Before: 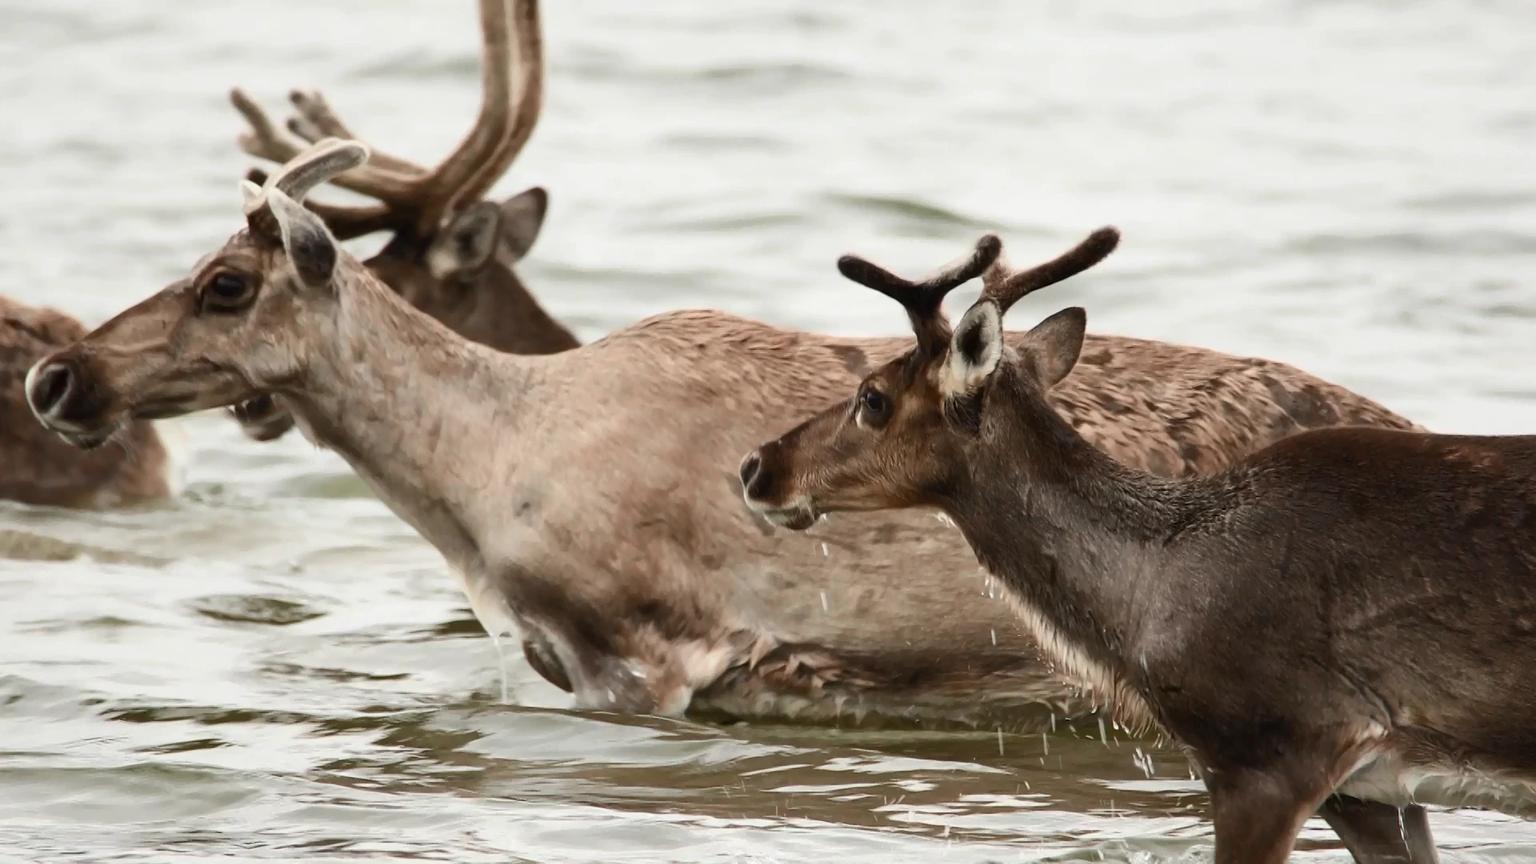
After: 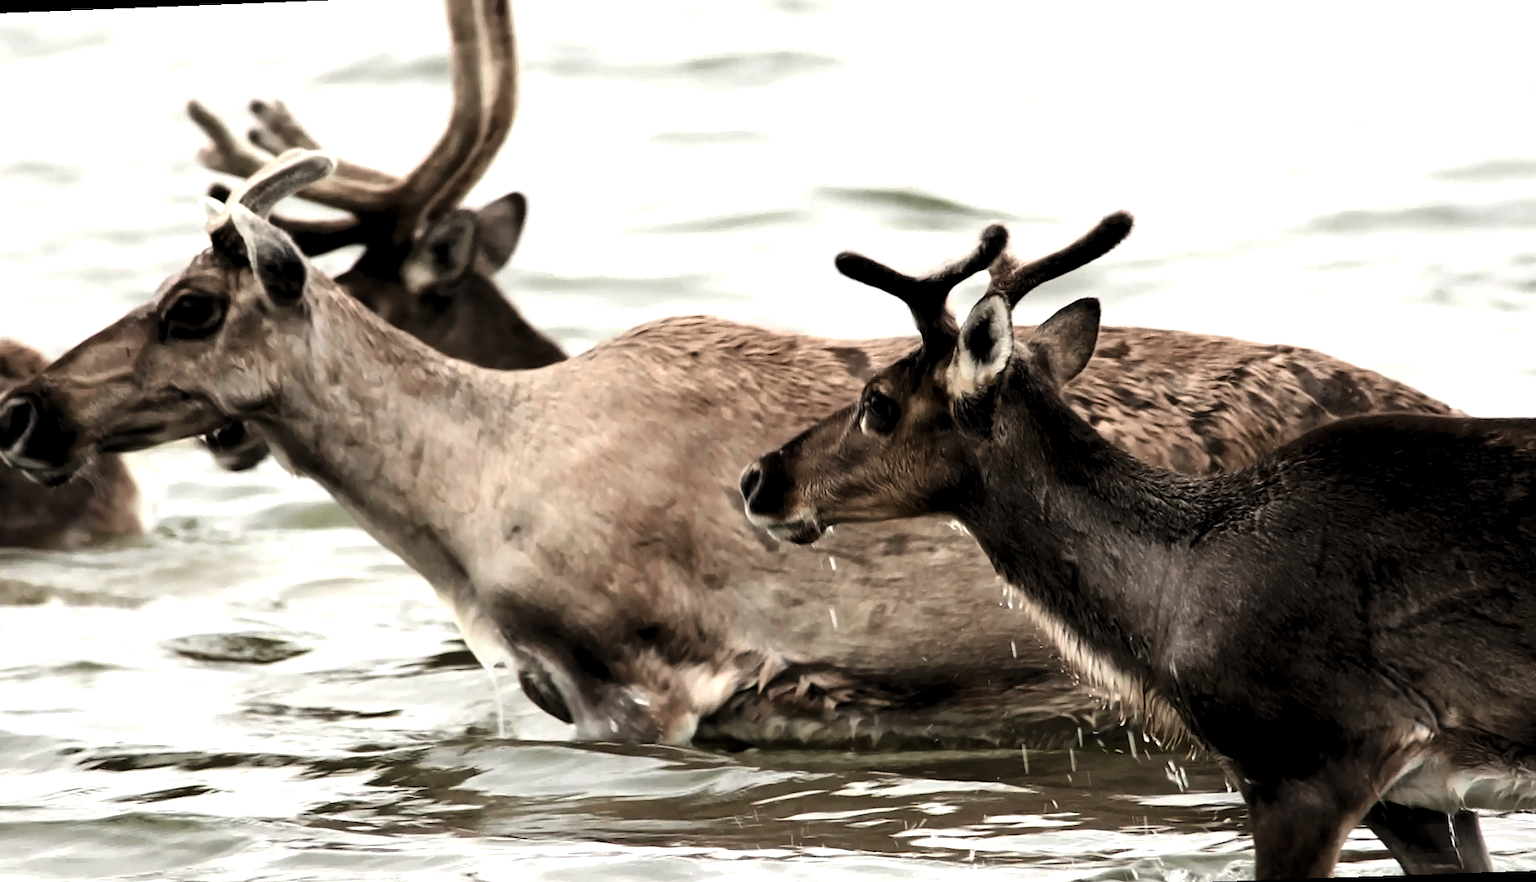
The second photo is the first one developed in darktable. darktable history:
levels: levels [0.129, 0.519, 0.867]
rotate and perspective: rotation -2.12°, lens shift (vertical) 0.009, lens shift (horizontal) -0.008, automatic cropping original format, crop left 0.036, crop right 0.964, crop top 0.05, crop bottom 0.959
